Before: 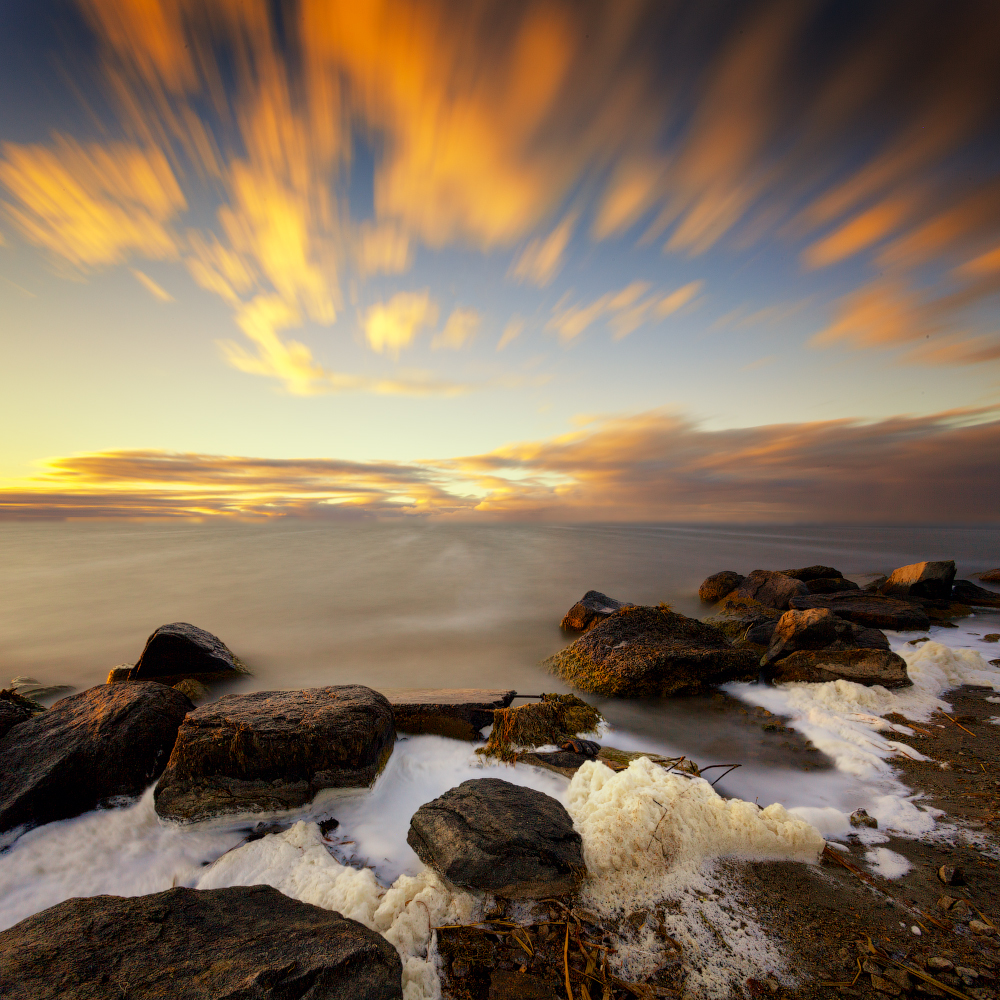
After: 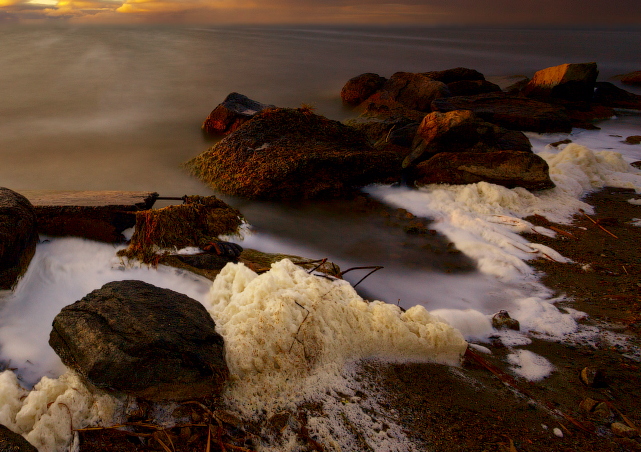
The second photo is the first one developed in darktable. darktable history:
crop and rotate: left 35.858%, top 49.847%, bottom 4.902%
color correction: highlights a* 5.94, highlights b* 4.78
contrast brightness saturation: brightness -0.208, saturation 0.079
